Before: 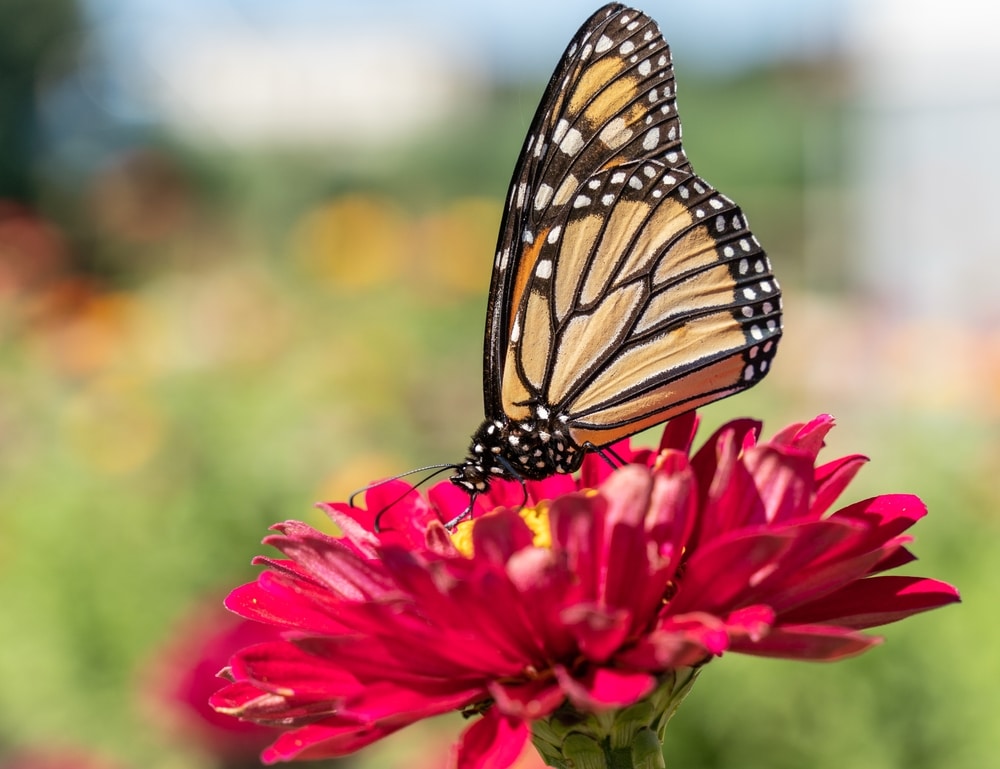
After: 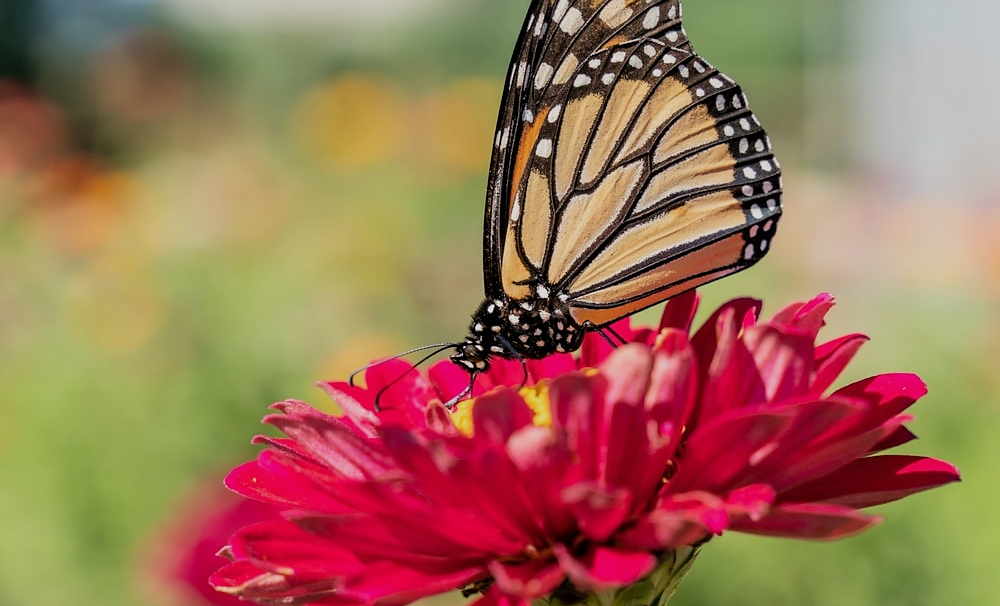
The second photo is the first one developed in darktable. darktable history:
sharpen: radius 1.013, threshold 1.045
crop and rotate: top 15.861%, bottom 5.318%
exposure: exposure 0.014 EV, compensate exposure bias true, compensate highlight preservation false
filmic rgb: black relative exposure -8.02 EV, white relative exposure 4.06 EV, threshold 3.02 EV, hardness 4.18, contrast 0.923, color science v6 (2022), enable highlight reconstruction true
